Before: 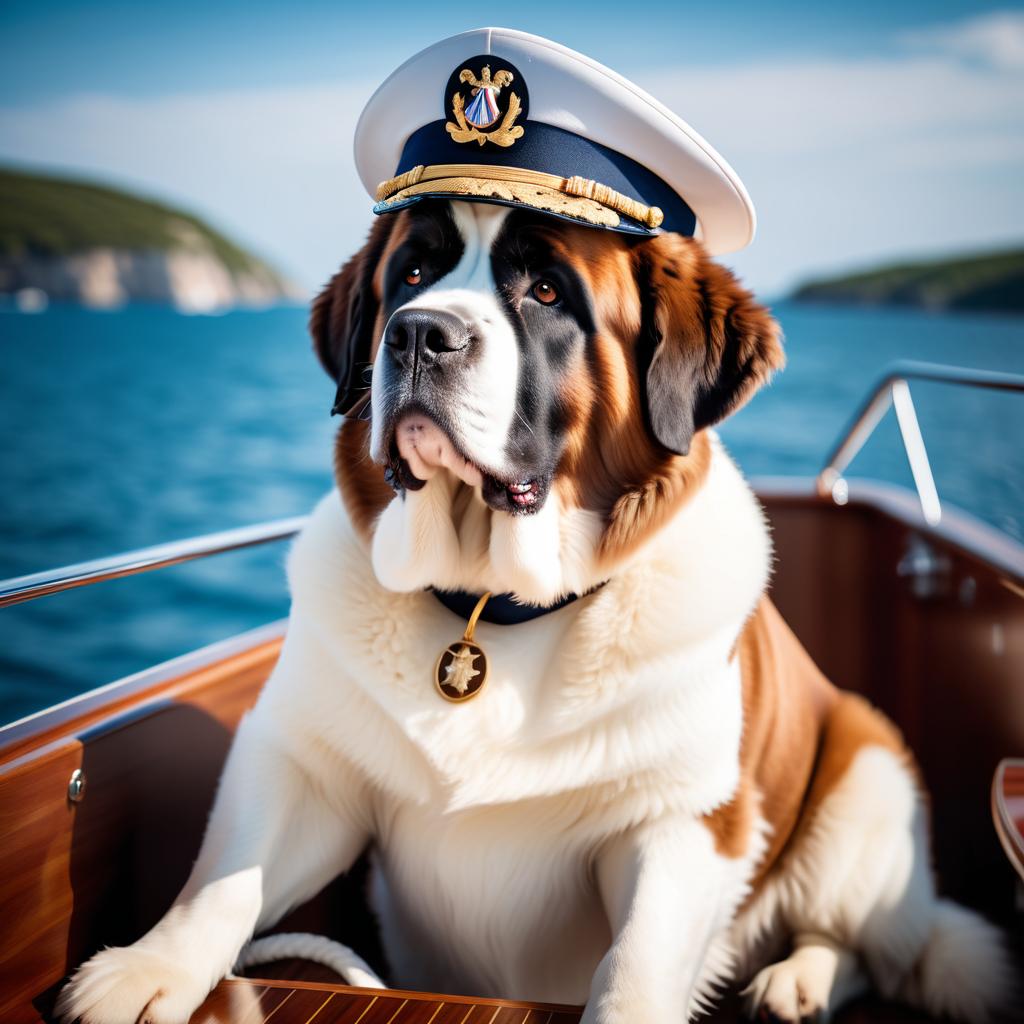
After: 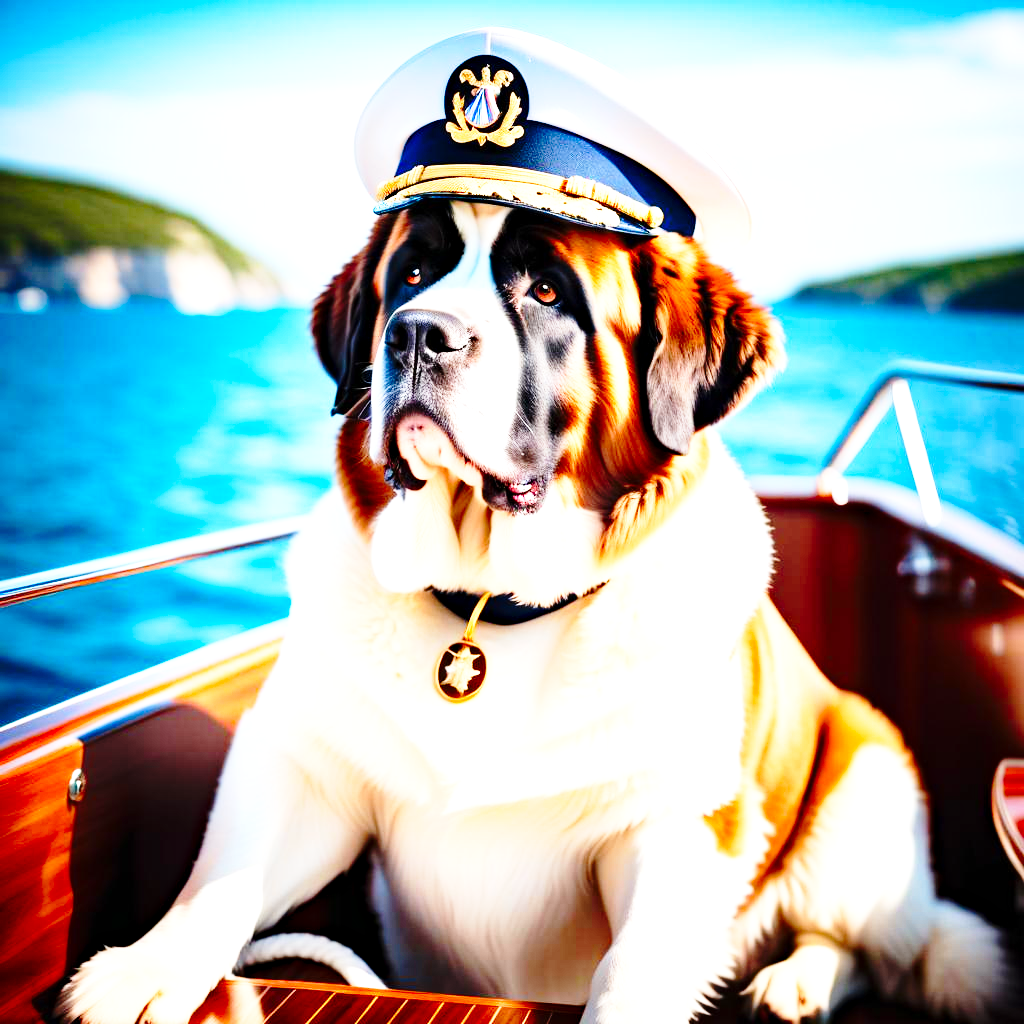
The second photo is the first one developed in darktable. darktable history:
haze removal: compatibility mode true, adaptive false
contrast brightness saturation: contrast 0.08, saturation 0.2
base curve: curves: ch0 [(0, 0) (0.04, 0.03) (0.133, 0.232) (0.448, 0.748) (0.843, 0.968) (1, 1)], preserve colors none
exposure: exposure 1 EV, compensate highlight preservation false
